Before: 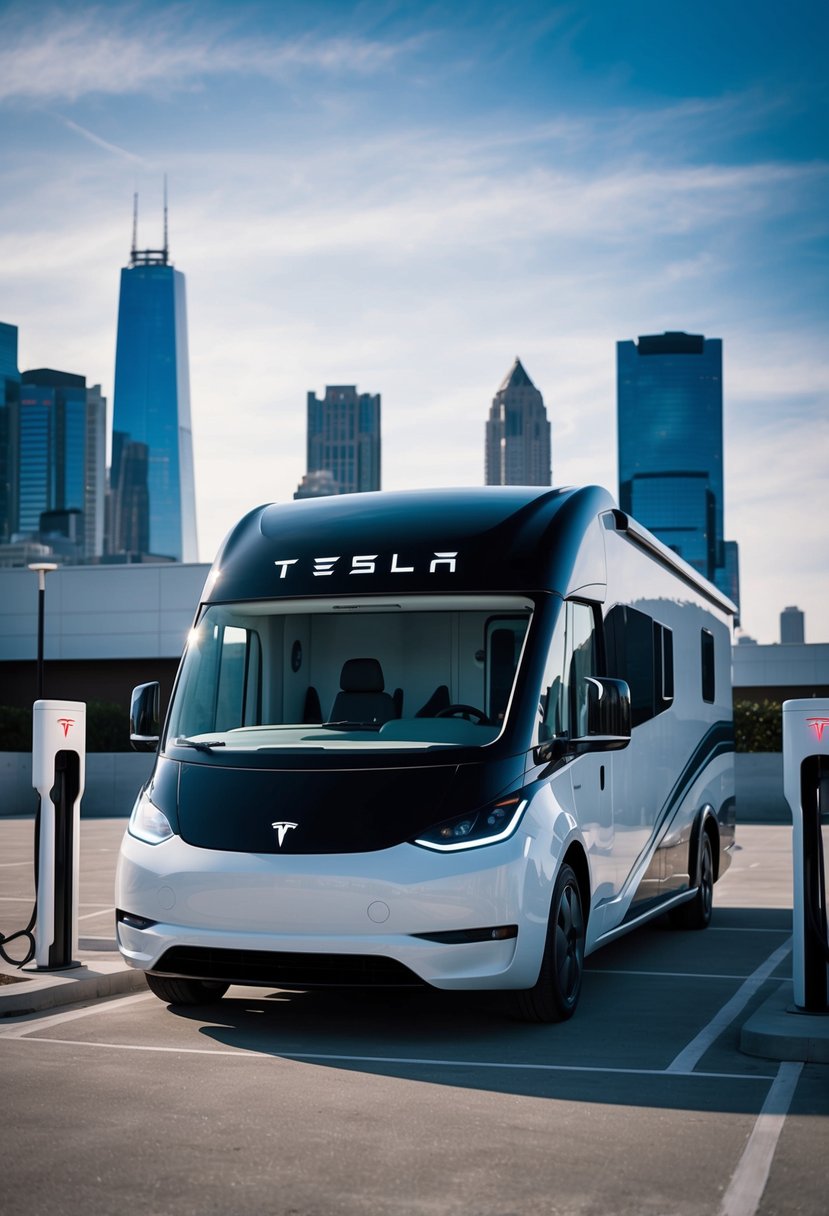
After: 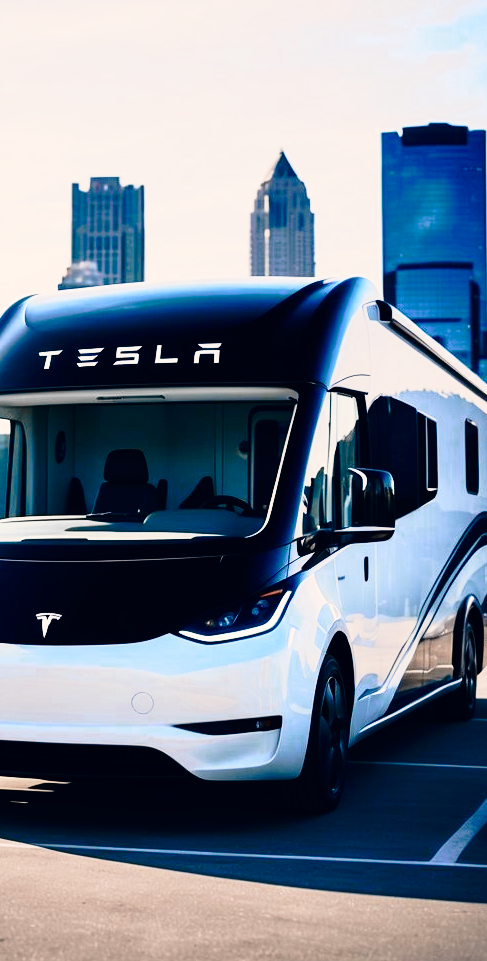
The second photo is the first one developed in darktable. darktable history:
exposure: exposure 0.345 EV, compensate highlight preservation false
crop and rotate: left 28.487%, top 17.223%, right 12.747%, bottom 3.709%
tone curve: curves: ch0 [(0, 0) (0.062, 0.023) (0.168, 0.142) (0.359, 0.44) (0.469, 0.544) (0.634, 0.722) (0.839, 0.909) (0.998, 0.978)]; ch1 [(0, 0) (0.437, 0.453) (0.472, 0.47) (0.502, 0.504) (0.527, 0.546) (0.568, 0.619) (0.608, 0.665) (0.669, 0.748) (0.859, 0.899) (1, 1)]; ch2 [(0, 0) (0.33, 0.301) (0.421, 0.443) (0.473, 0.498) (0.509, 0.5) (0.535, 0.564) (0.575, 0.625) (0.608, 0.676) (1, 1)], preserve colors none
velvia: on, module defaults
contrast brightness saturation: contrast 0.286
color correction: highlights a* 2.74, highlights b* 5.01, shadows a* -2.43, shadows b* -4.83, saturation 0.785
color zones: curves: ch0 [(0, 0.363) (0.128, 0.373) (0.25, 0.5) (0.402, 0.407) (0.521, 0.525) (0.63, 0.559) (0.729, 0.662) (0.867, 0.471)]; ch1 [(0, 0.515) (0.136, 0.618) (0.25, 0.5) (0.378, 0) (0.516, 0) (0.622, 0.593) (0.737, 0.819) (0.87, 0.593)]; ch2 [(0, 0.529) (0.128, 0.471) (0.282, 0.451) (0.386, 0.662) (0.516, 0.525) (0.633, 0.554) (0.75, 0.62) (0.875, 0.441)]
